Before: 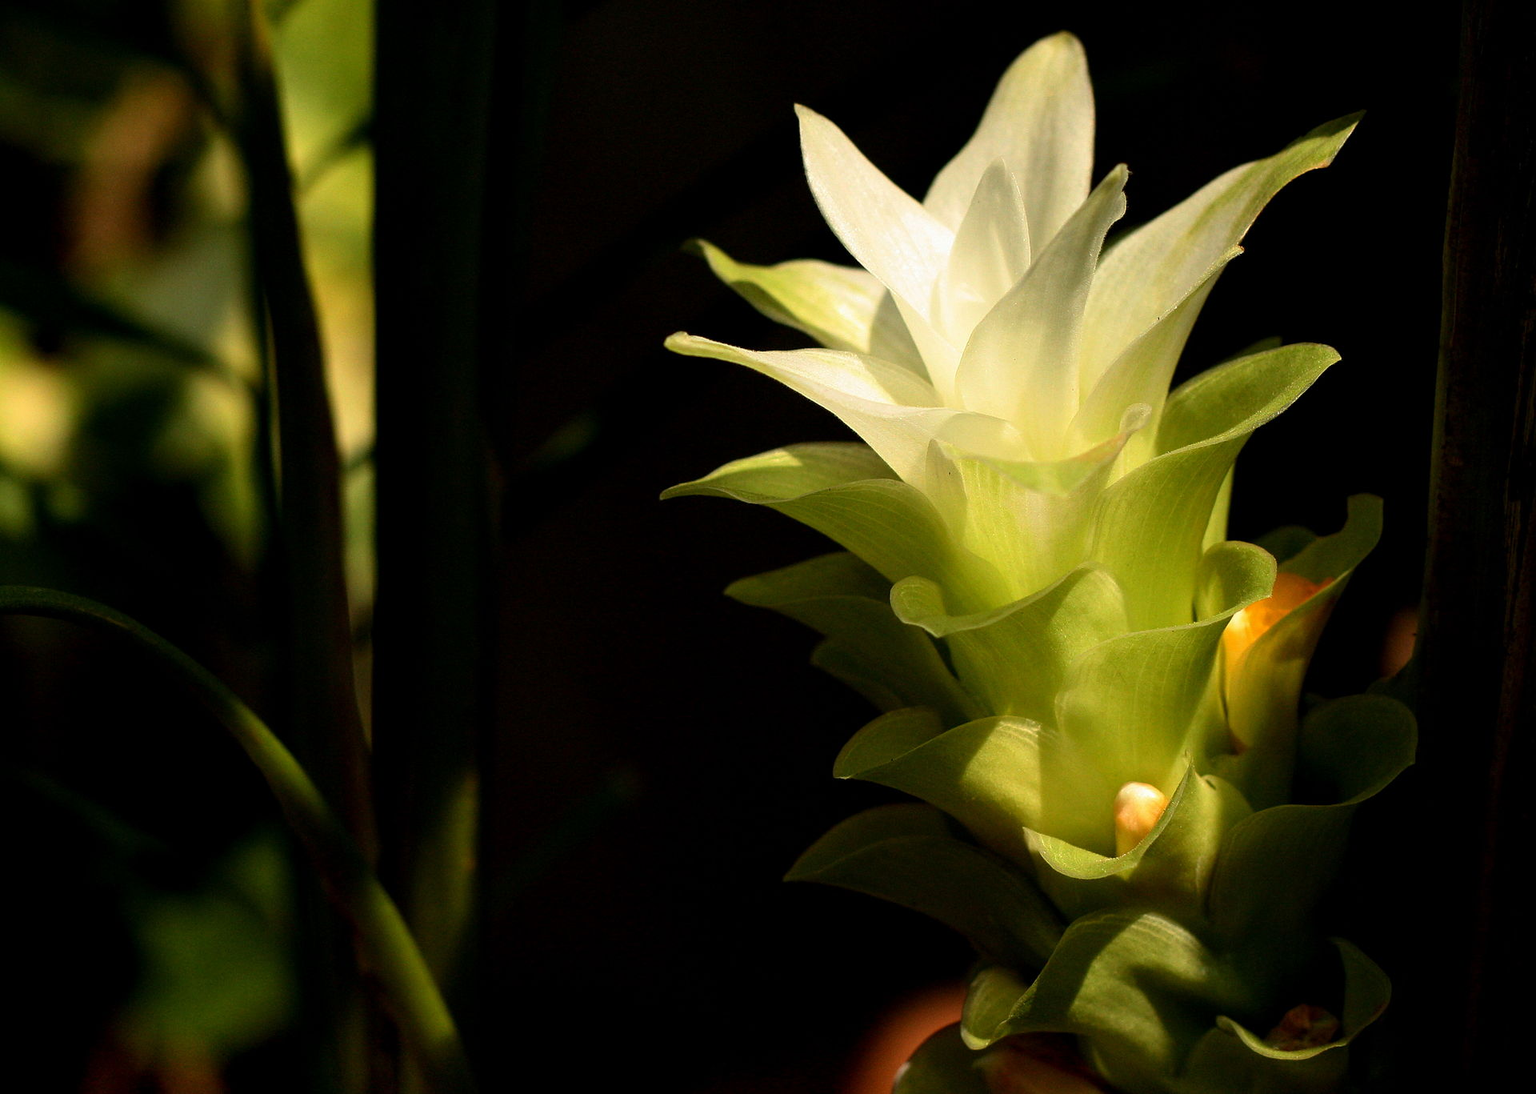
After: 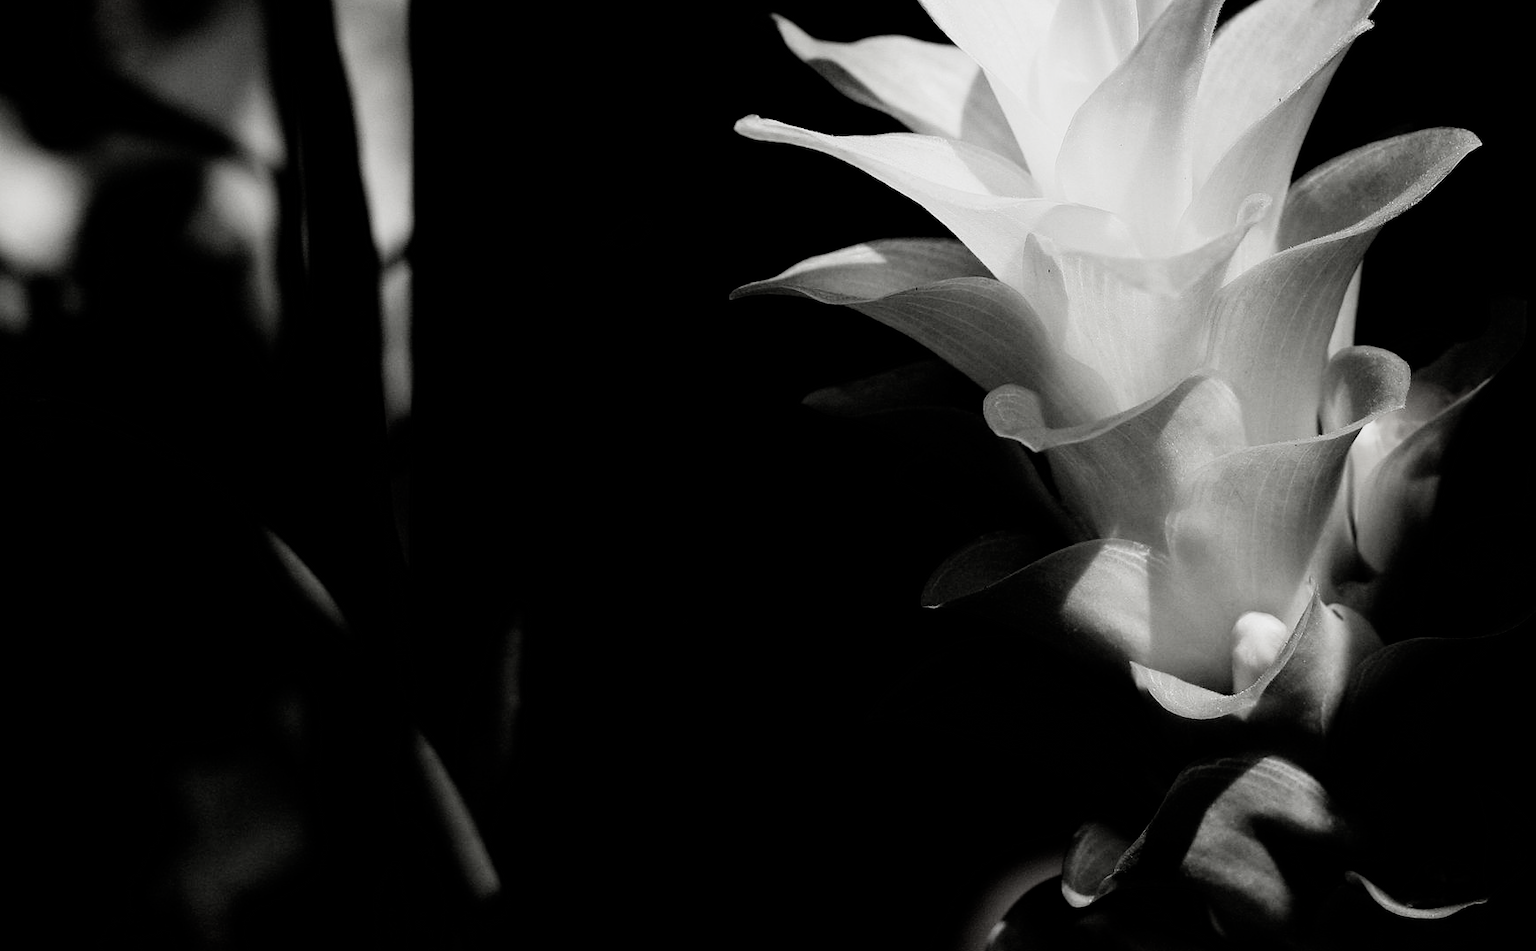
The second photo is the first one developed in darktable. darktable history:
crop: top 20.877%, right 9.471%, bottom 0.305%
filmic rgb: black relative exposure -5.07 EV, white relative exposure 3.53 EV, hardness 3.18, contrast 1.409, highlights saturation mix -48.86%, preserve chrominance no, color science v4 (2020), contrast in shadows soft
